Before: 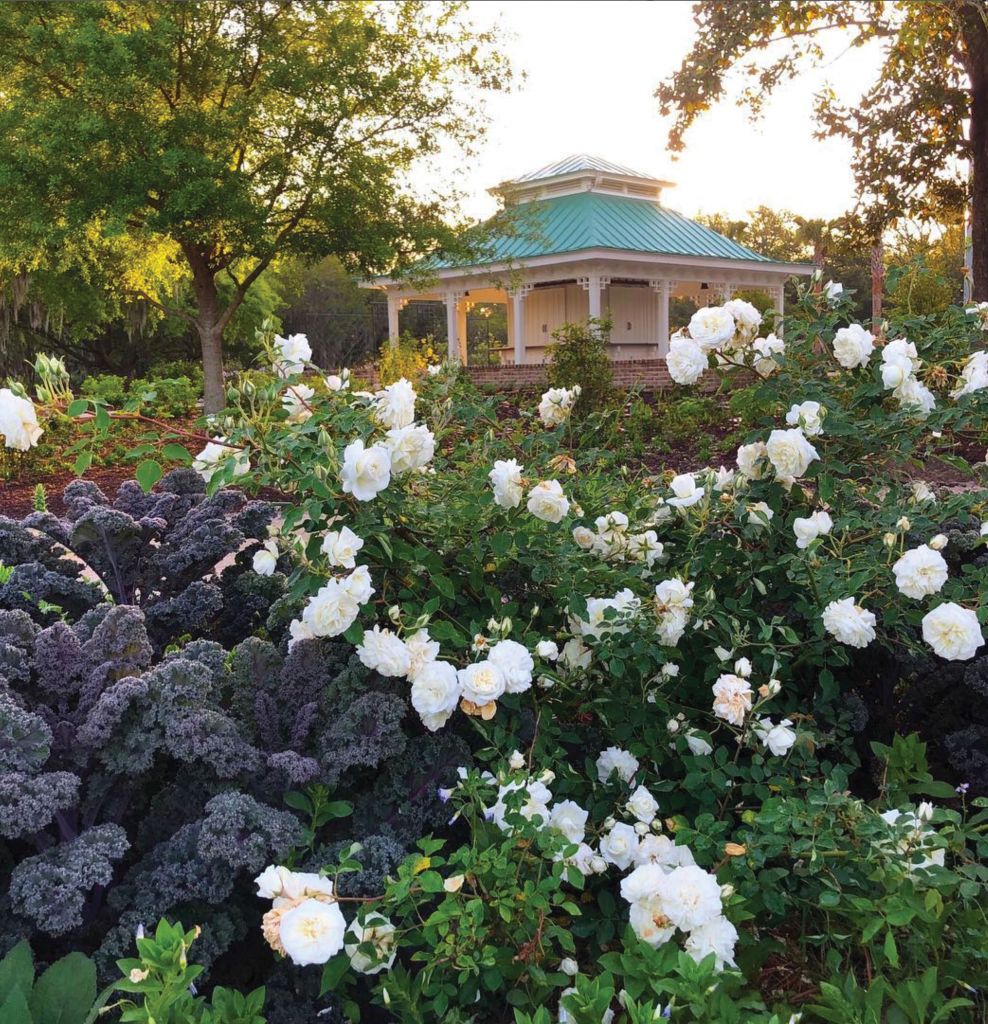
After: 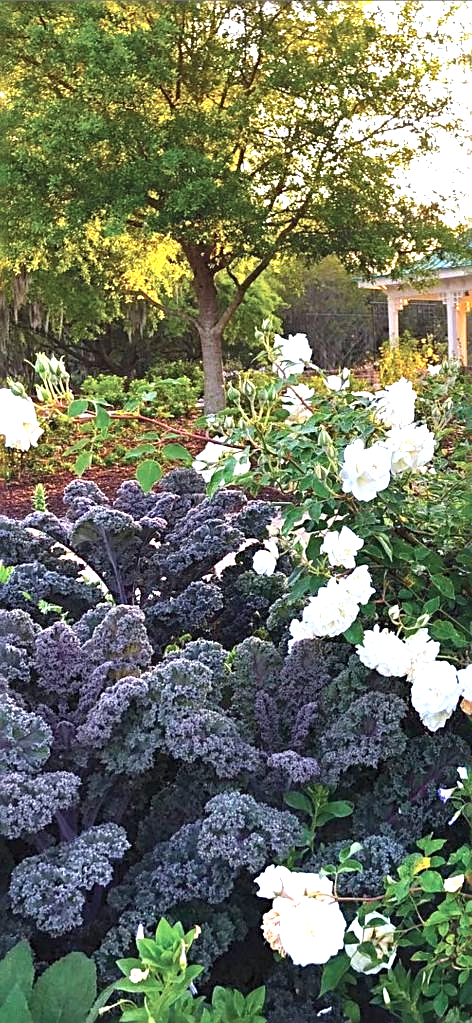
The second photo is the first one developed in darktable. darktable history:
exposure: exposure 0.92 EV, compensate exposure bias true, compensate highlight preservation false
color correction: highlights a* -0.137, highlights b* -5.94, shadows a* -0.122, shadows b* -0.098
shadows and highlights: radius 336.18, shadows 28.68, soften with gaussian
sharpen: radius 2.646, amount 0.658
crop and rotate: left 0.026%, top 0%, right 52.155%
